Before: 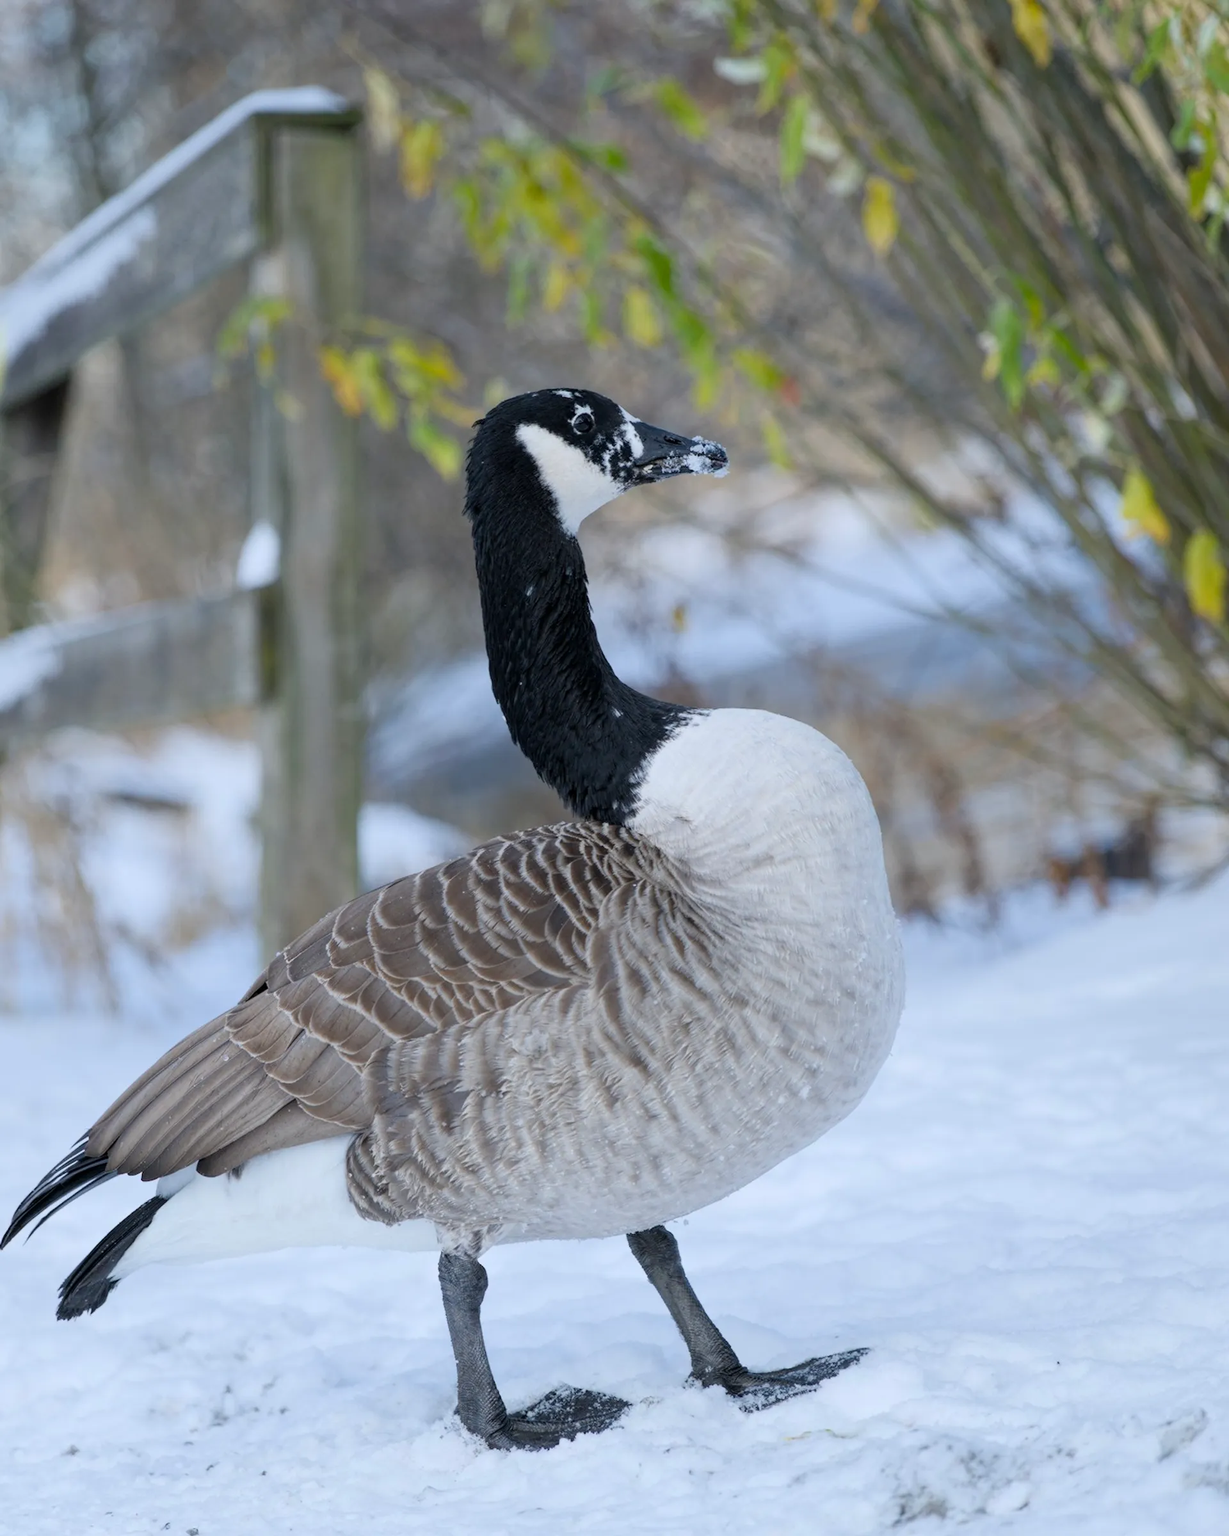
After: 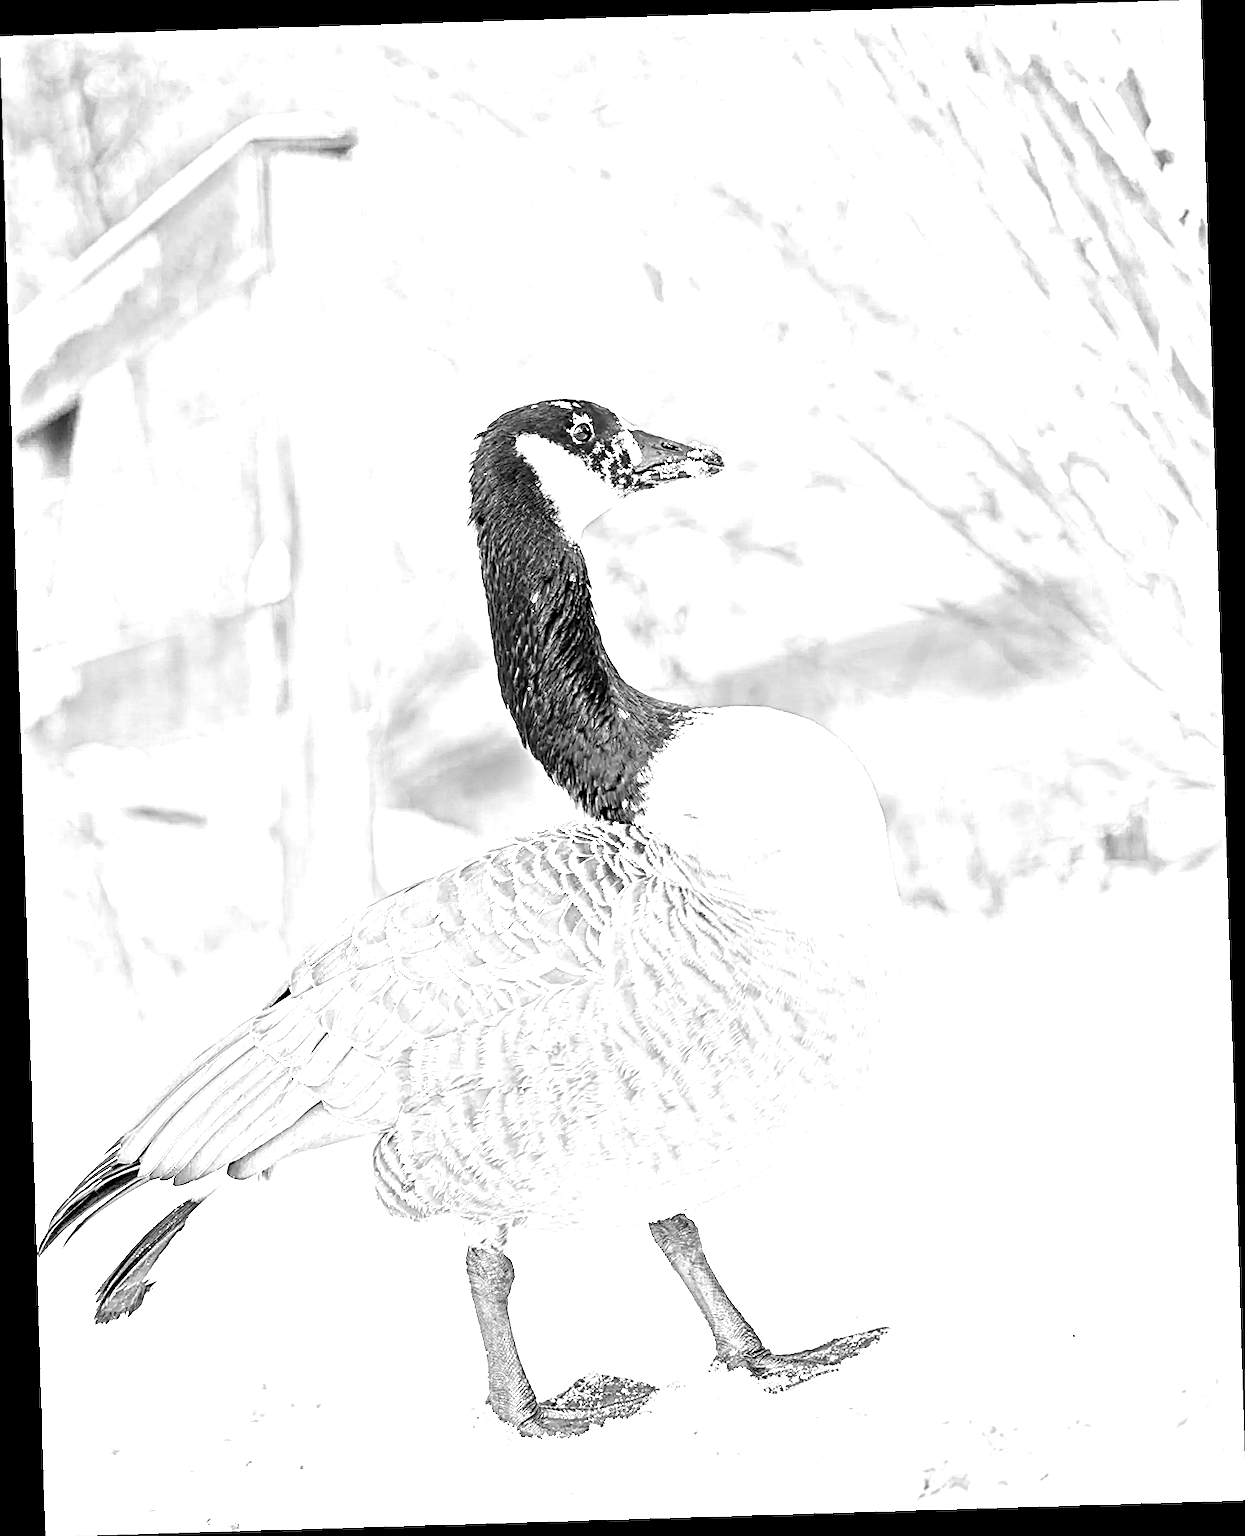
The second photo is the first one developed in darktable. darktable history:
white balance: red 8, blue 8
sharpen: radius 3.025, amount 0.757
monochrome: on, module defaults
rotate and perspective: rotation -1.75°, automatic cropping off
